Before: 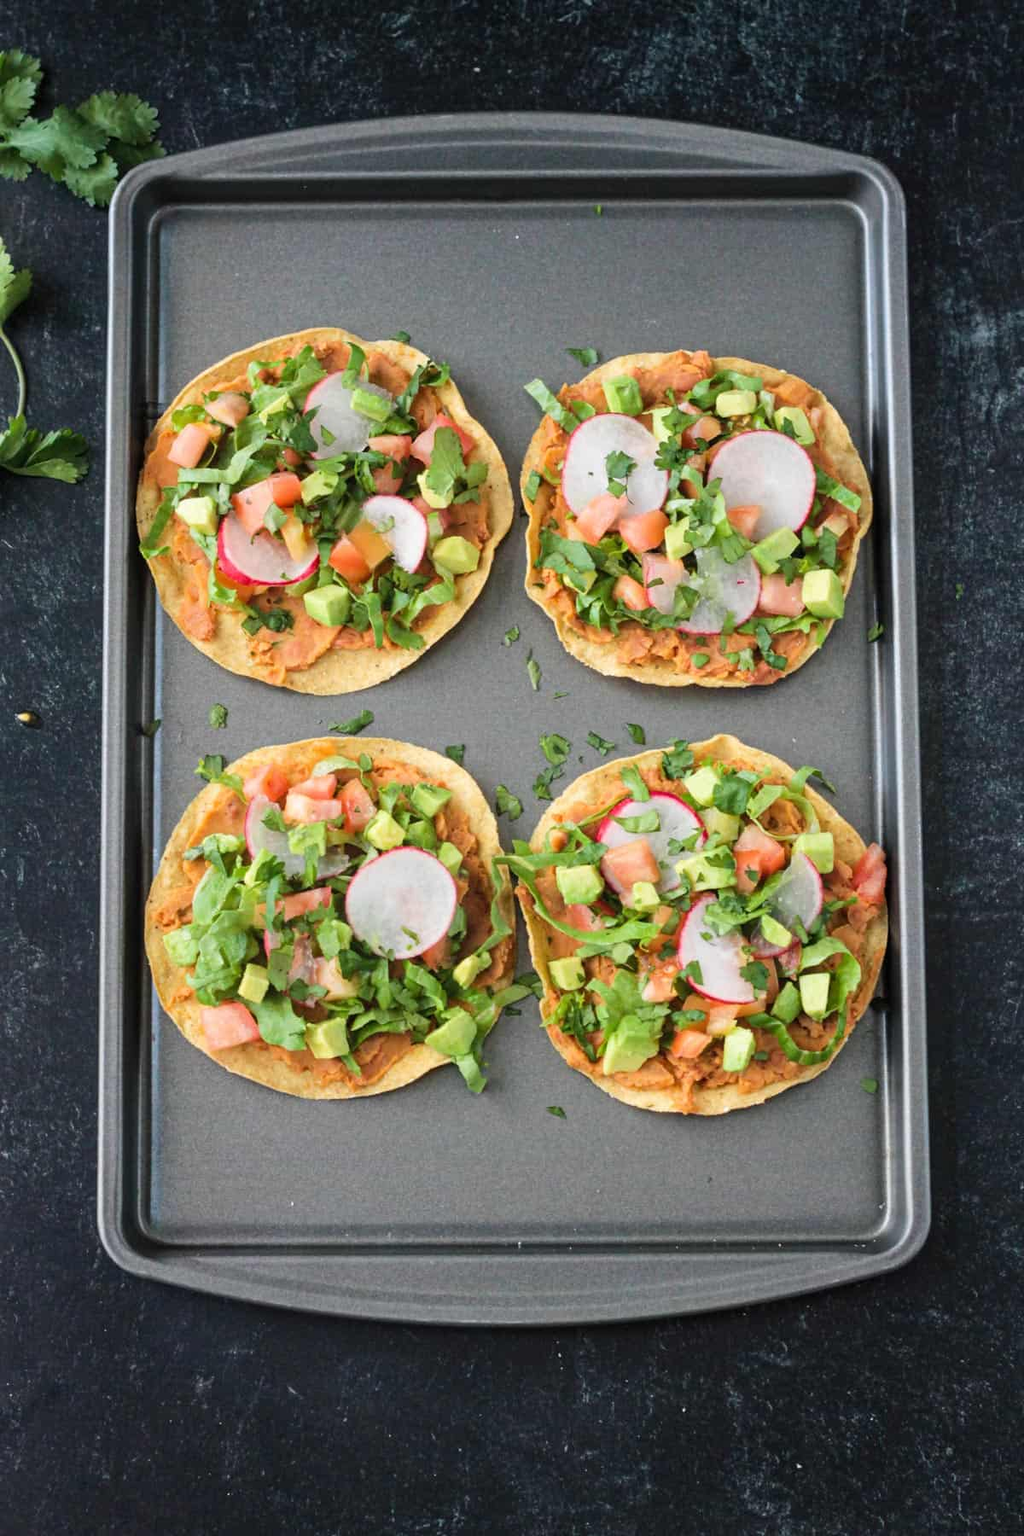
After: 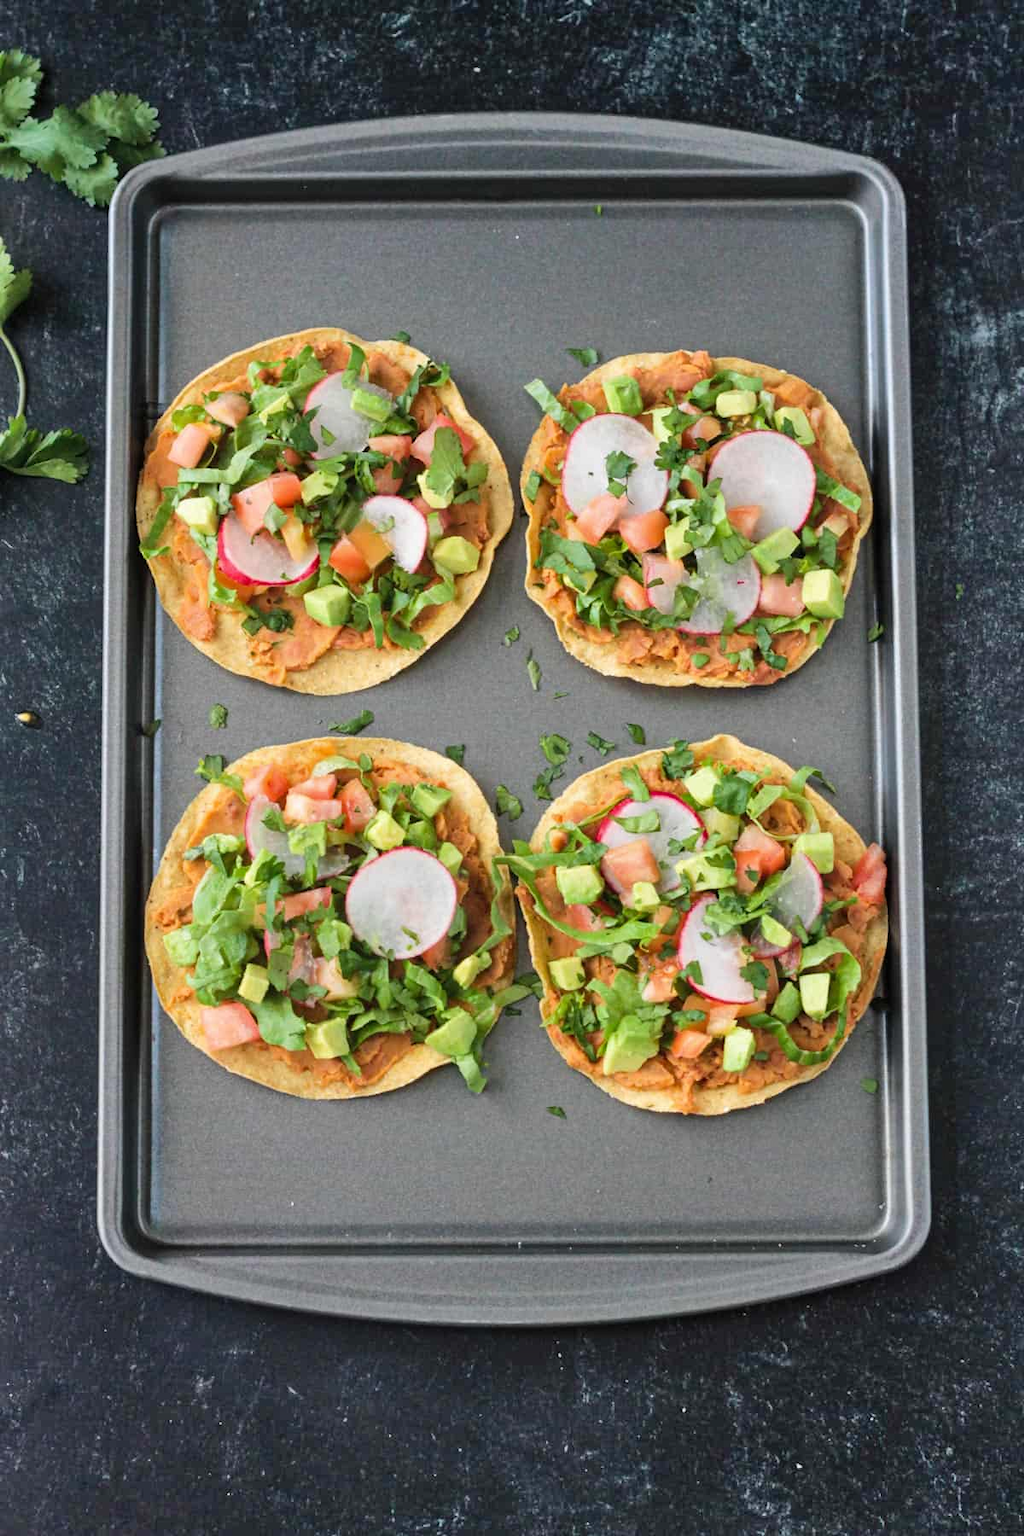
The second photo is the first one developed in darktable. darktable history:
shadows and highlights: shadows 52.62, soften with gaussian
